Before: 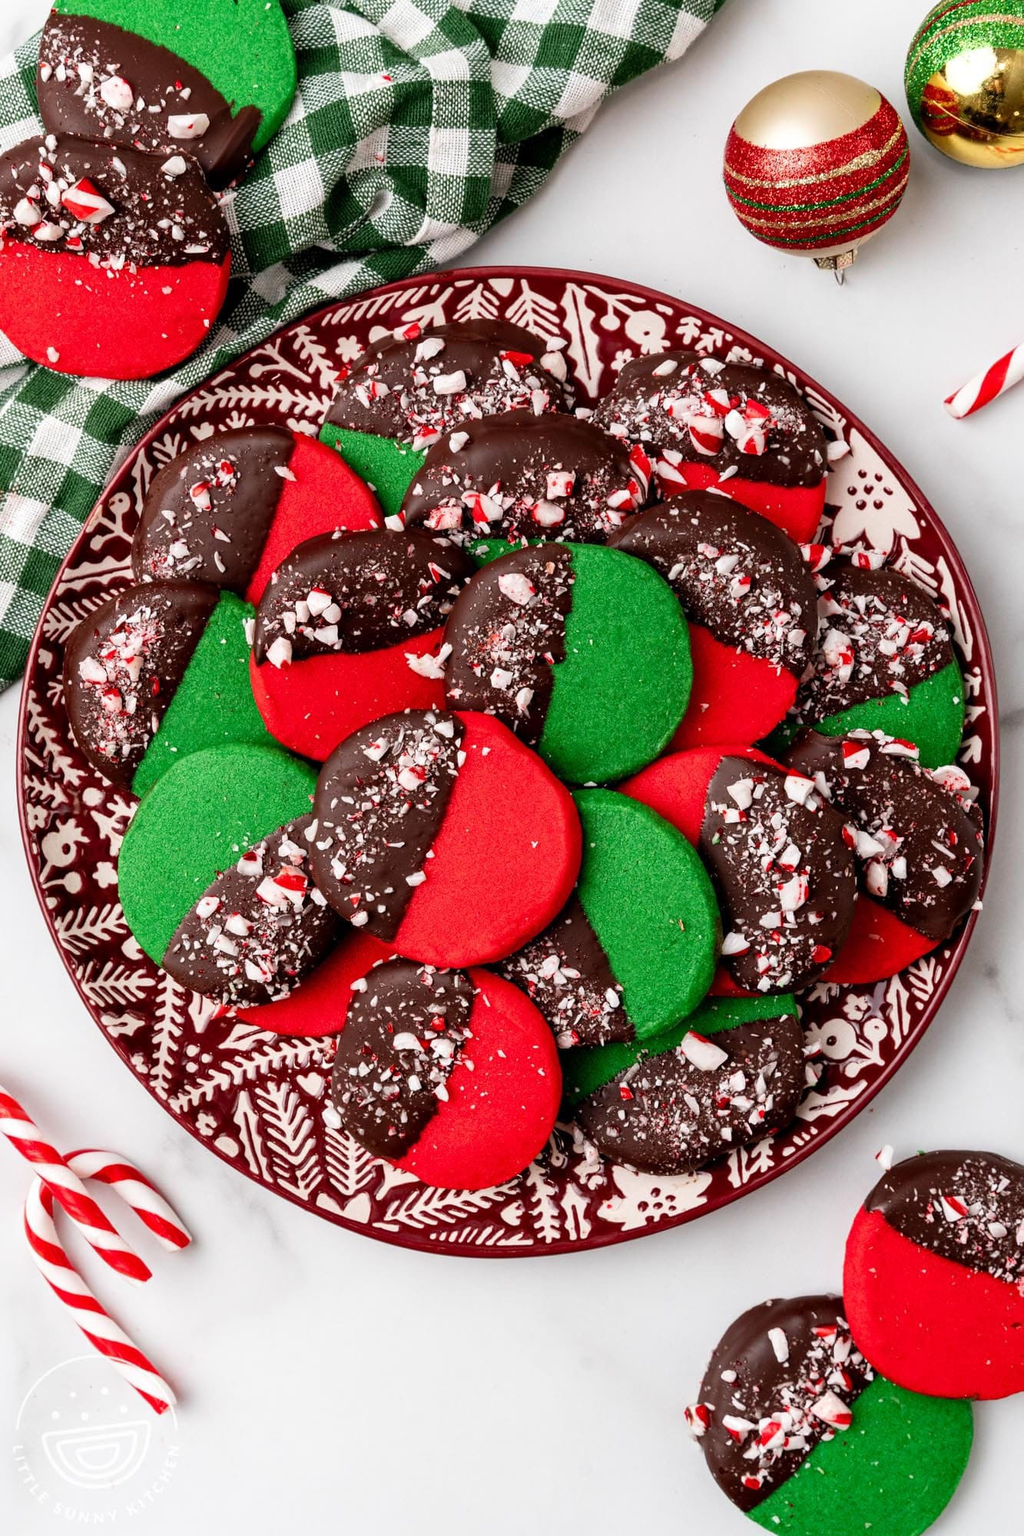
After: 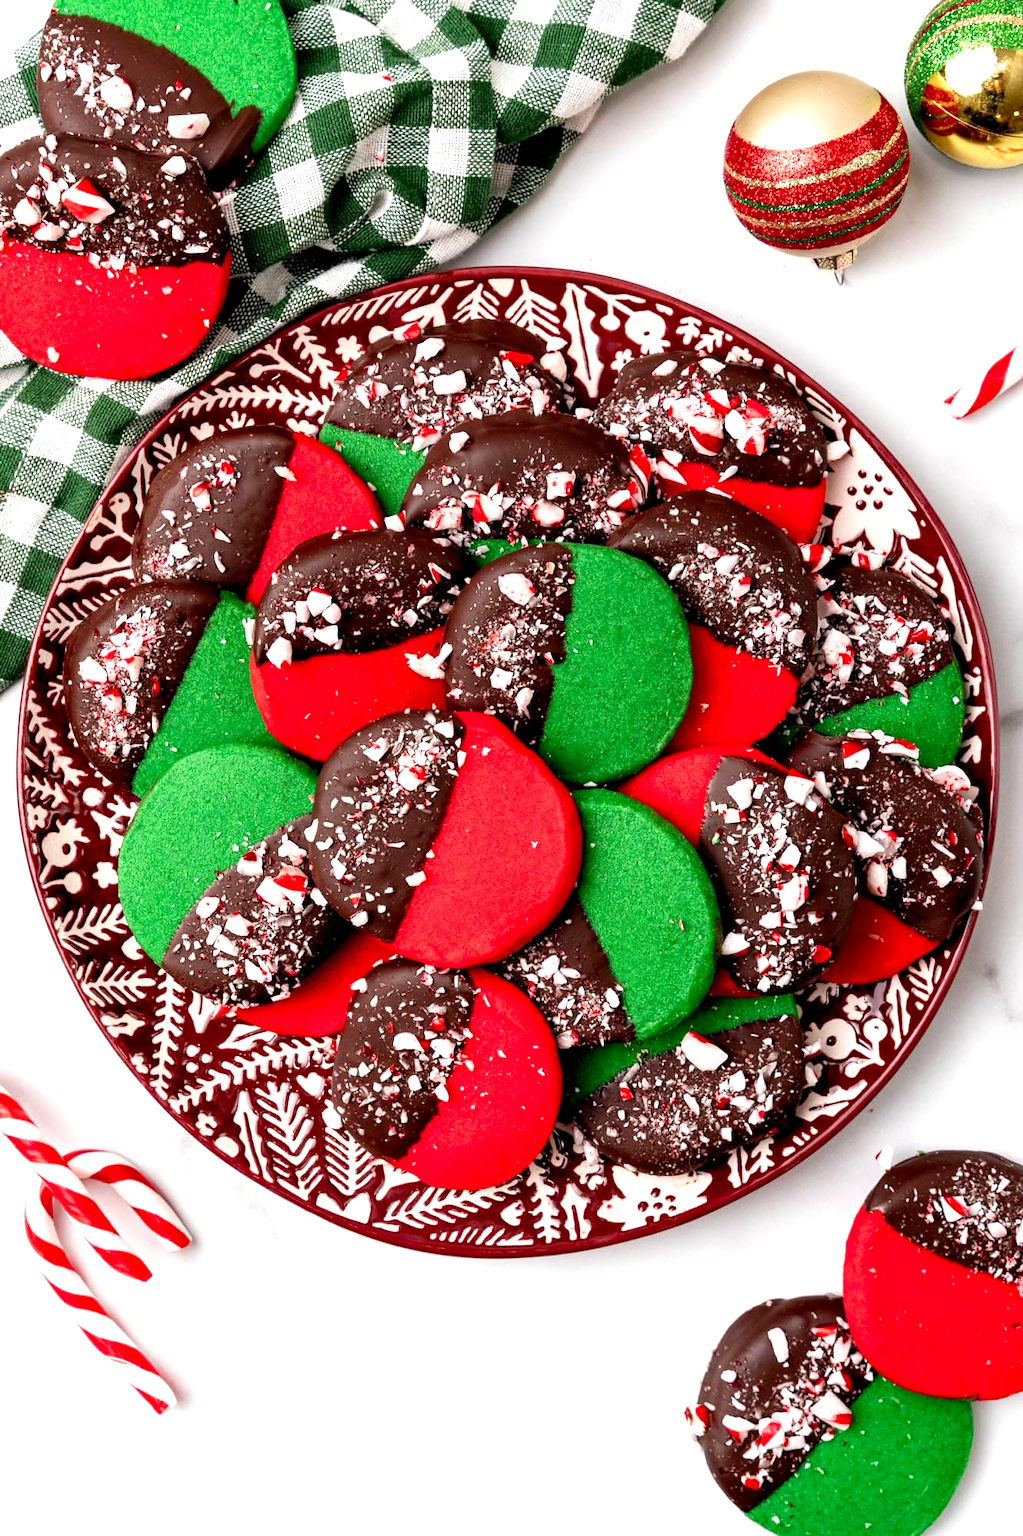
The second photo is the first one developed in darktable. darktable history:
exposure: black level correction 0.003, exposure 0.385 EV, compensate exposure bias true, compensate highlight preservation false
levels: levels [0, 0.476, 0.951]
color correction: highlights b* -0.039
